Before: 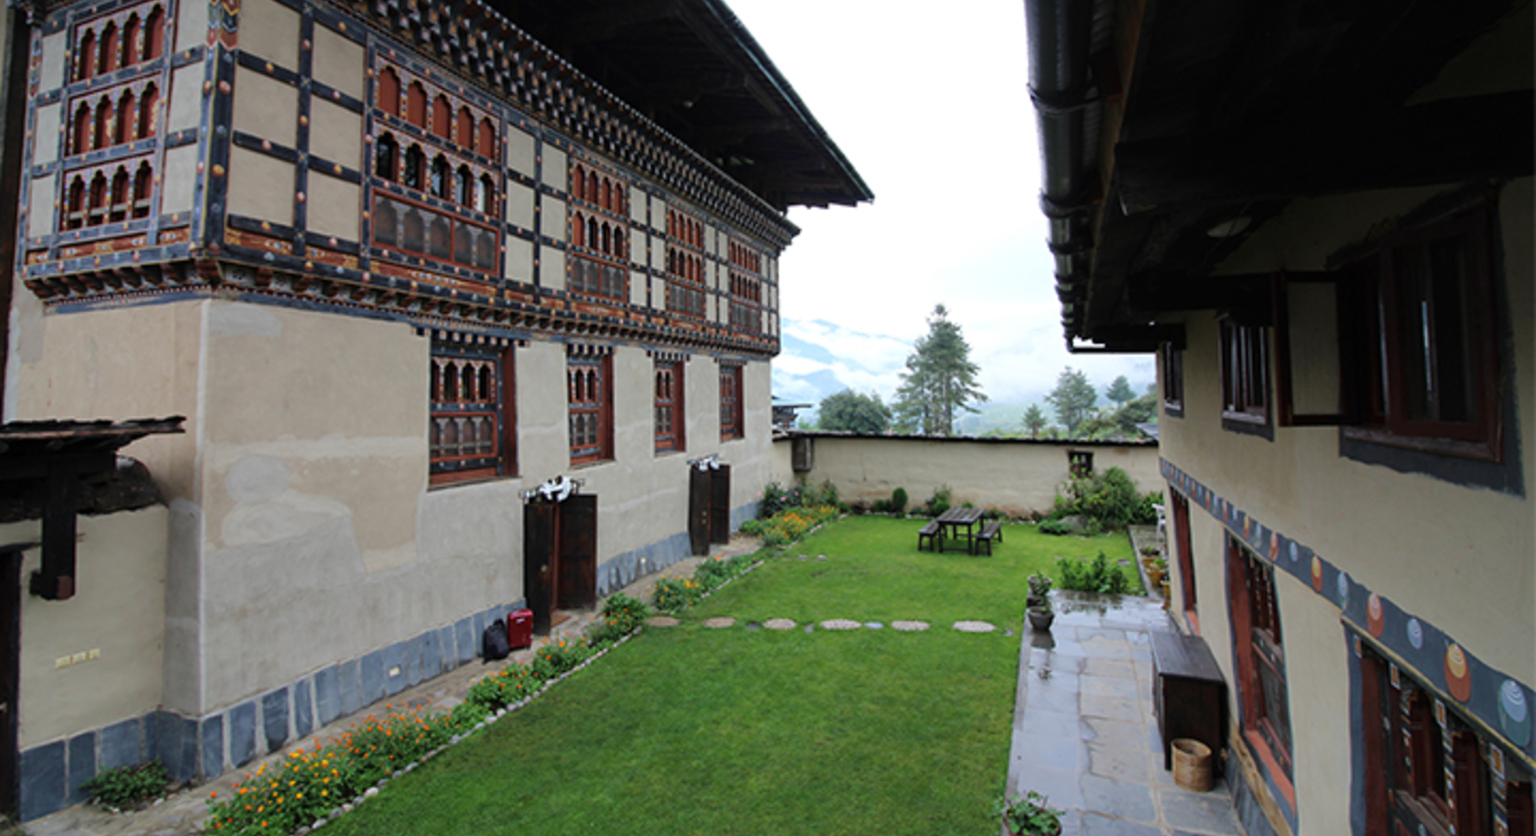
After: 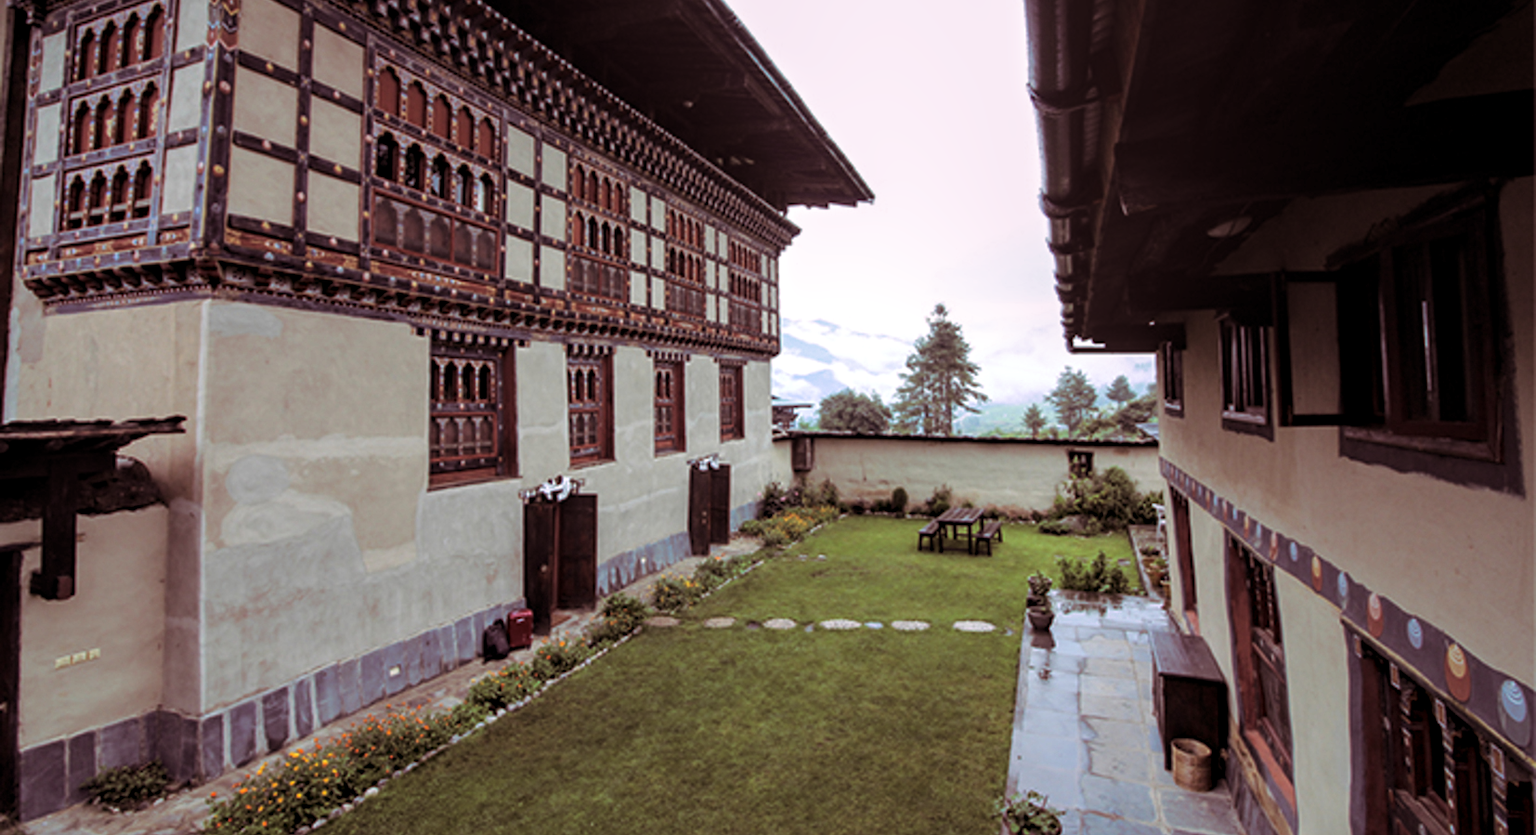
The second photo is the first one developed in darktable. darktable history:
split-toning: highlights › hue 298.8°, highlights › saturation 0.73, compress 41.76%
local contrast: highlights 61%, detail 143%, midtone range 0.428
